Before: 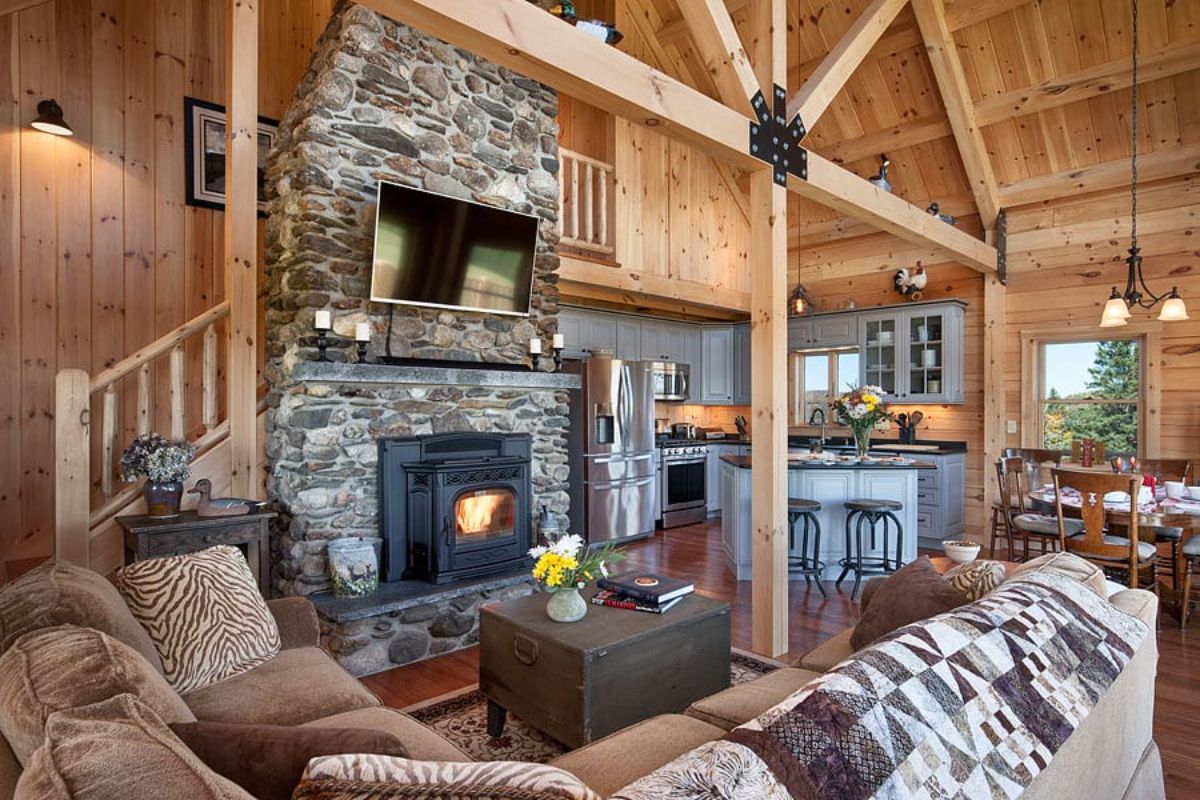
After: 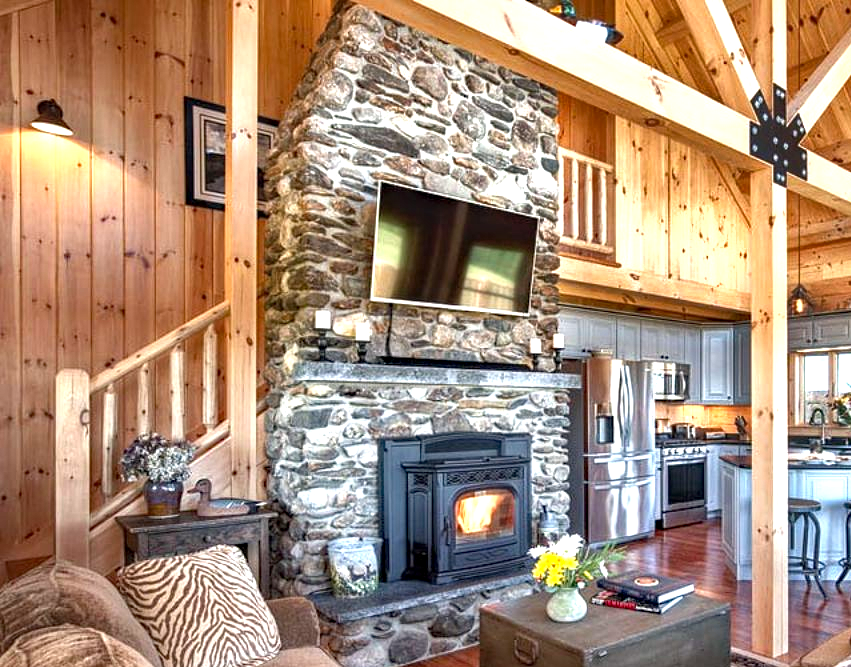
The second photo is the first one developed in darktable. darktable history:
exposure: black level correction 0, exposure 1.096 EV, compensate exposure bias true, compensate highlight preservation false
crop: right 29.002%, bottom 16.619%
haze removal: compatibility mode true, adaptive false
shadows and highlights: shadows 61.01, soften with gaussian
local contrast: on, module defaults
